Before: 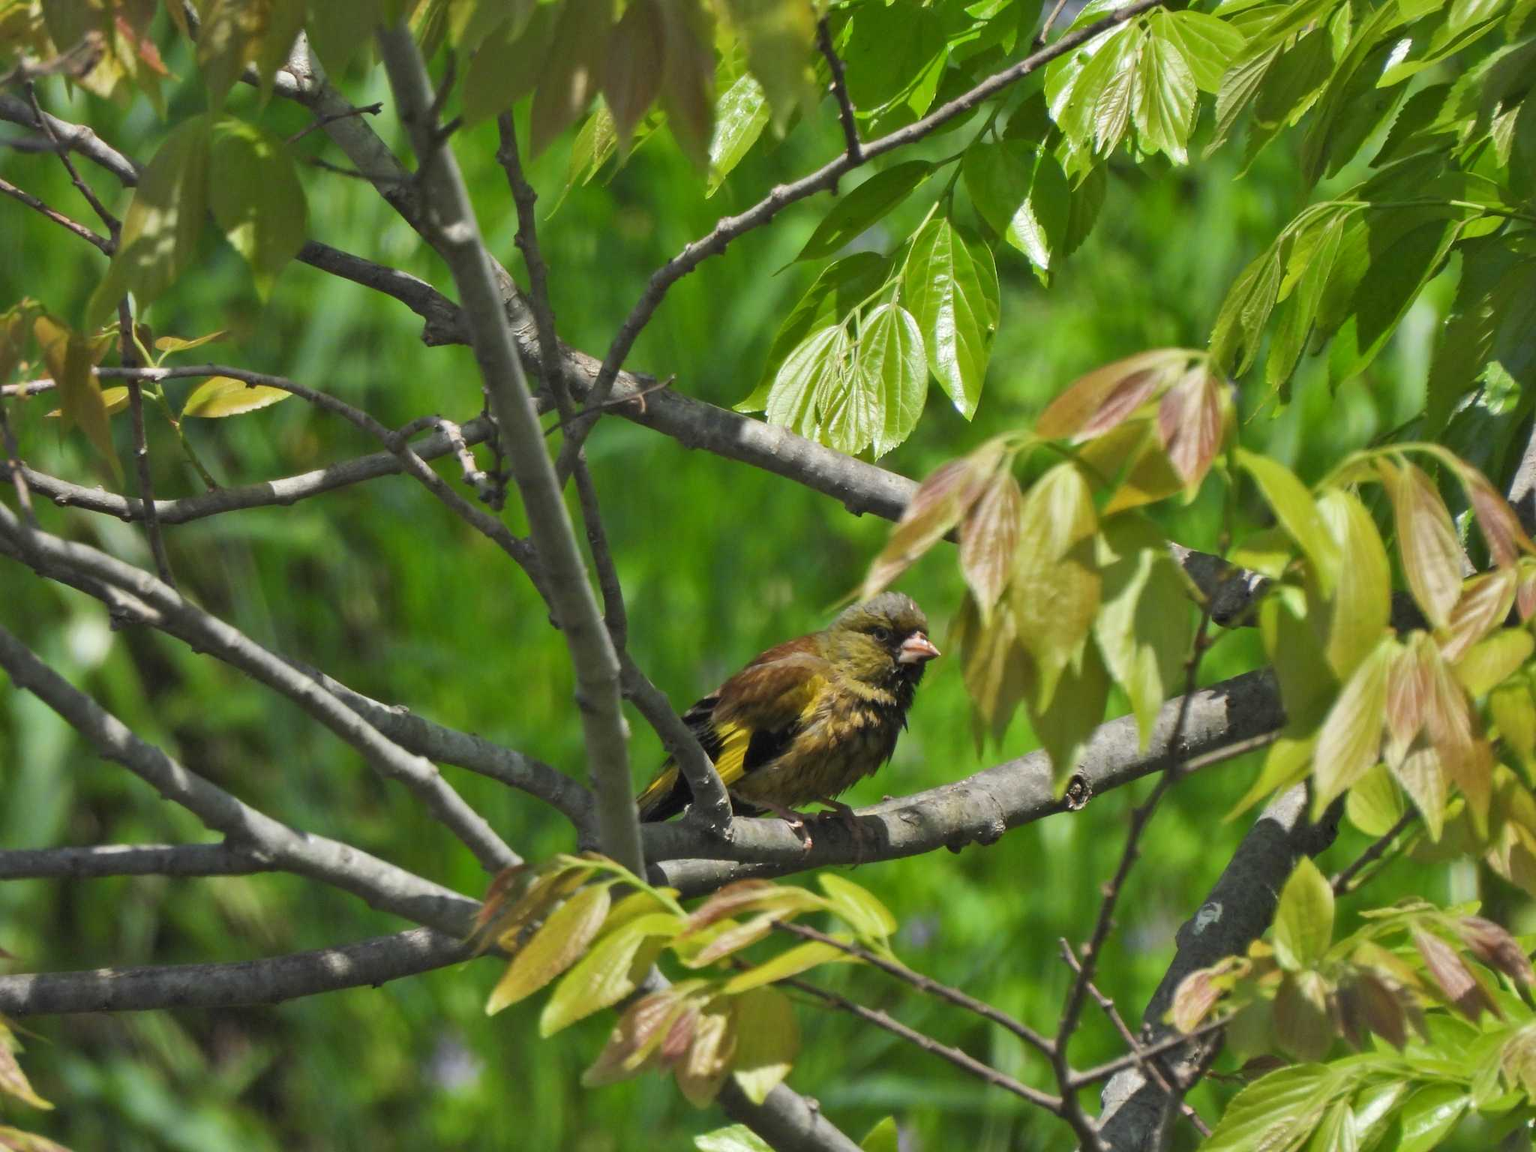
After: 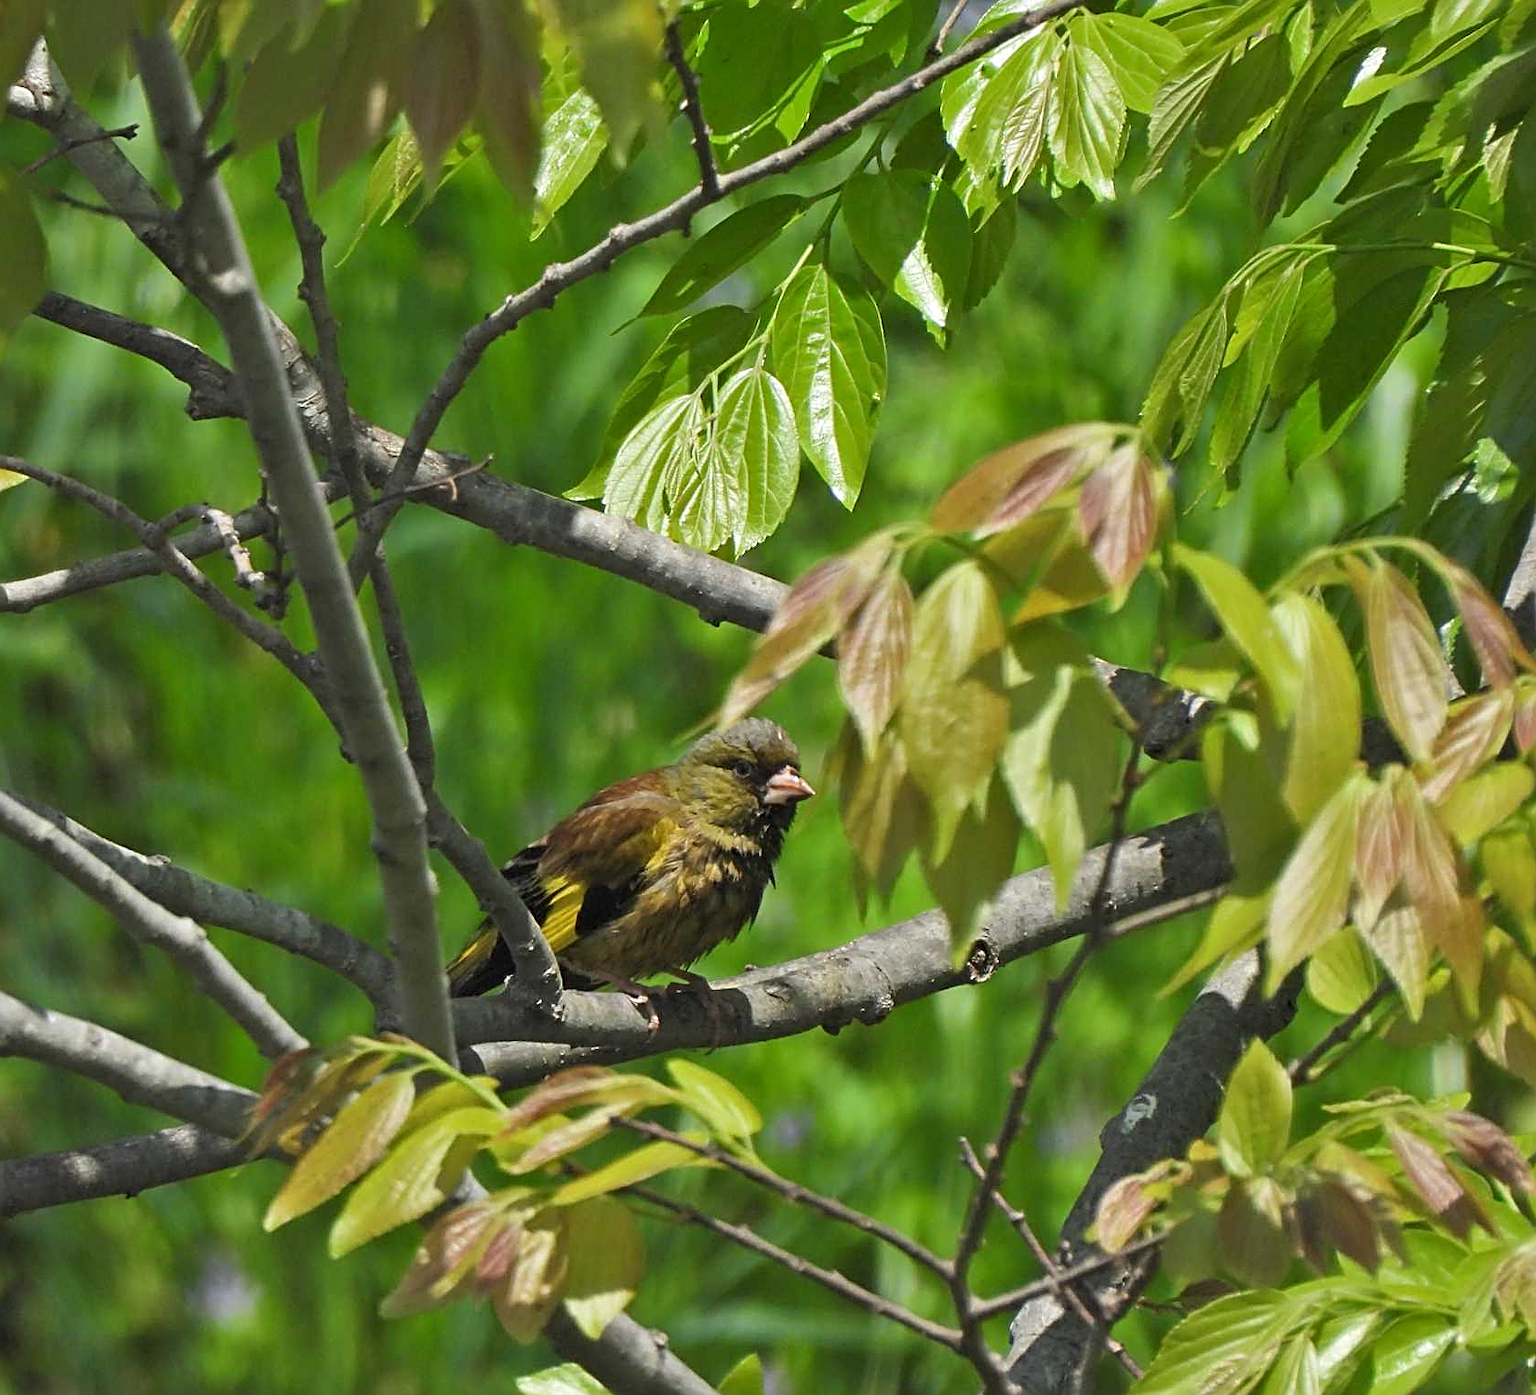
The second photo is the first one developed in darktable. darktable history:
sharpen: radius 2.793, amount 0.729
crop: left 17.486%, bottom 0.022%
